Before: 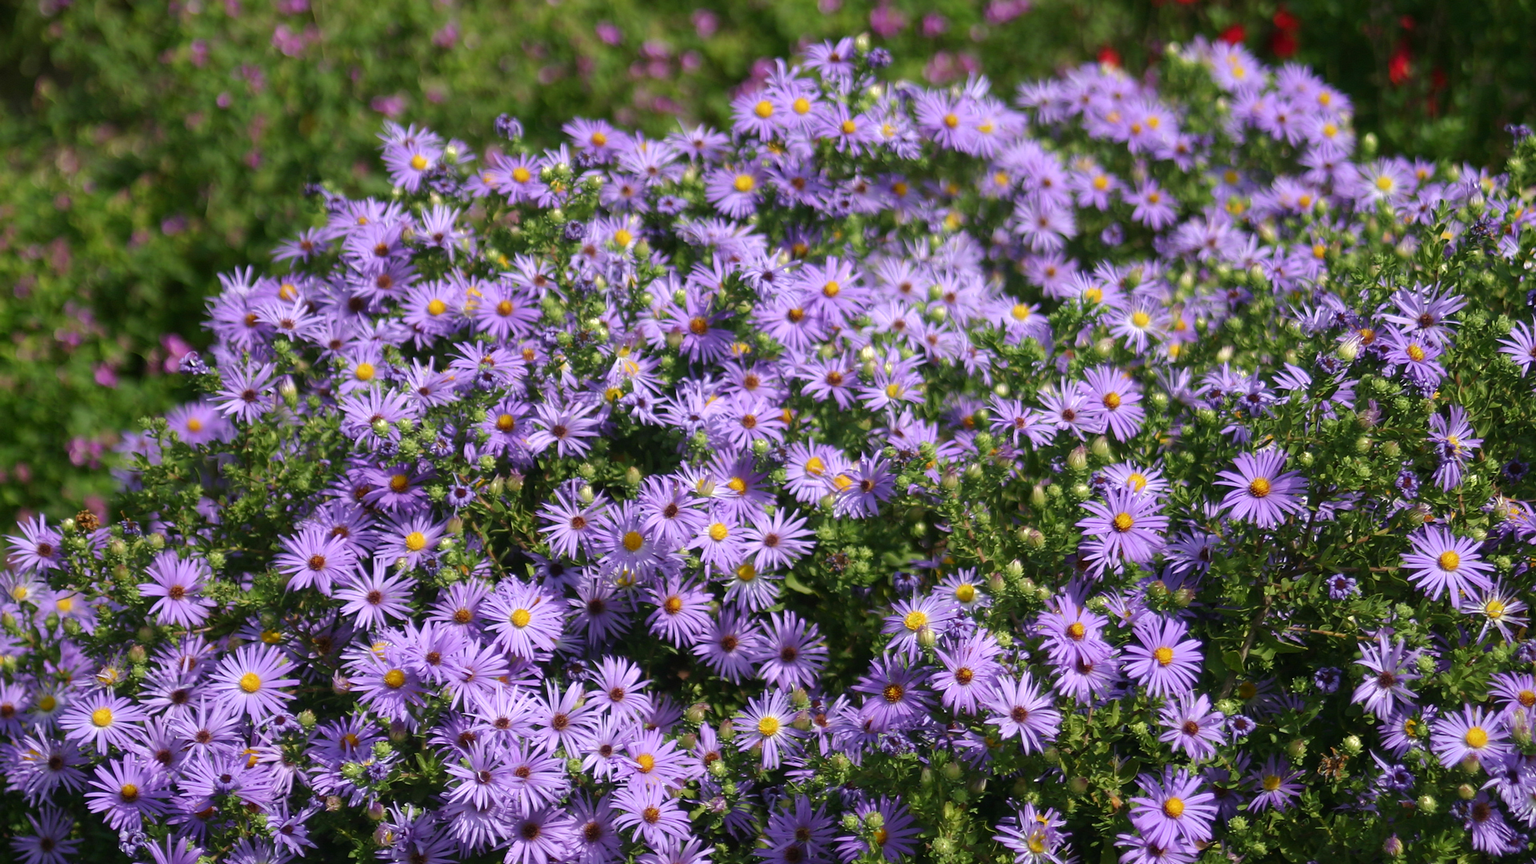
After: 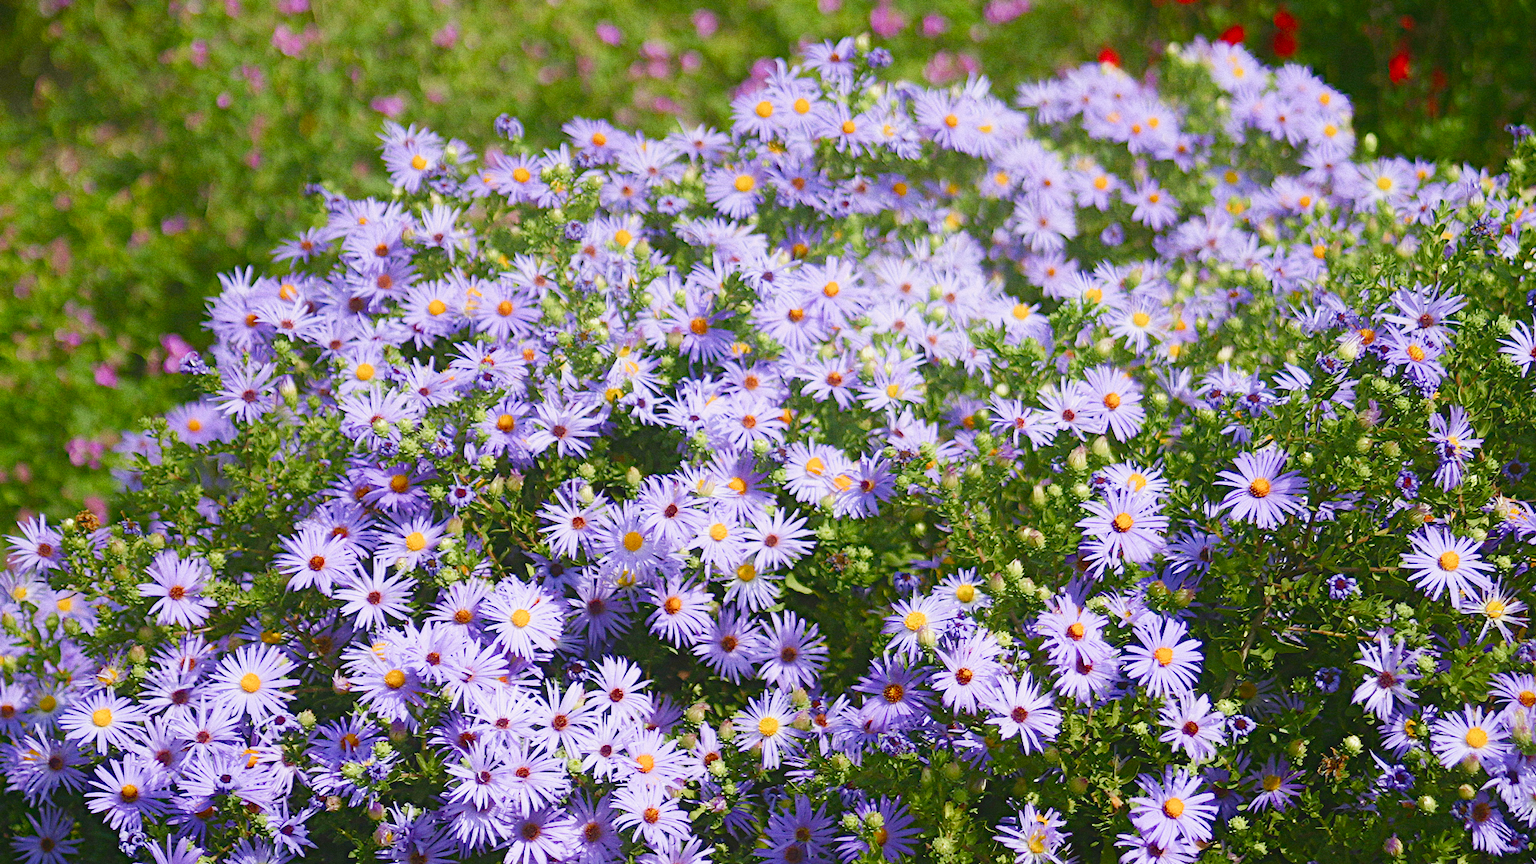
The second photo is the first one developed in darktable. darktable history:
contrast equalizer "soft": octaves 7, y [[0.6 ×6], [0.55 ×6], [0 ×6], [0 ×6], [0 ×6]], mix -1
color balance rgb "basic colorfulness: standard": perceptual saturation grading › global saturation 20%, perceptual saturation grading › highlights -25%, perceptual saturation grading › shadows 25%
color balance rgb "filmic contrast": global offset › luminance 0.5%, perceptual brilliance grading › highlights 10%, perceptual brilliance grading › mid-tones 5%, perceptual brilliance grading › shadows -10%
color balance rgb "blue and orange": shadows lift › chroma 7%, shadows lift › hue 249°, highlights gain › chroma 5%, highlights gain › hue 34.5°
diffuse or sharpen "sharpen demosaicing: AA filter": edge sensitivity 1, 1st order anisotropy 100%, 2nd order anisotropy 100%, 3rd order anisotropy 100%, 4th order anisotropy 100%, 1st order speed -25%, 2nd order speed -25%, 3rd order speed -25%, 4th order speed -25%
diffuse or sharpen "1": radius span 32, 1st order speed 50%, 2nd order speed 50%, 3rd order speed 50%, 4th order speed 50% | blend: blend mode normal, opacity 25%; mask: uniform (no mask)
exposure: black level correction 0, exposure 1 EV, compensate exposure bias true, compensate highlight preservation false
rgb primaries "nice": tint hue 2.13°, tint purity 0.7%, red hue 0.028, red purity 1.09, green hue 0.023, green purity 1.08, blue hue -0.084, blue purity 1.17
sigmoid "neutral gray": contrast 1.22, skew 0.65
grain: coarseness 0.47 ISO
